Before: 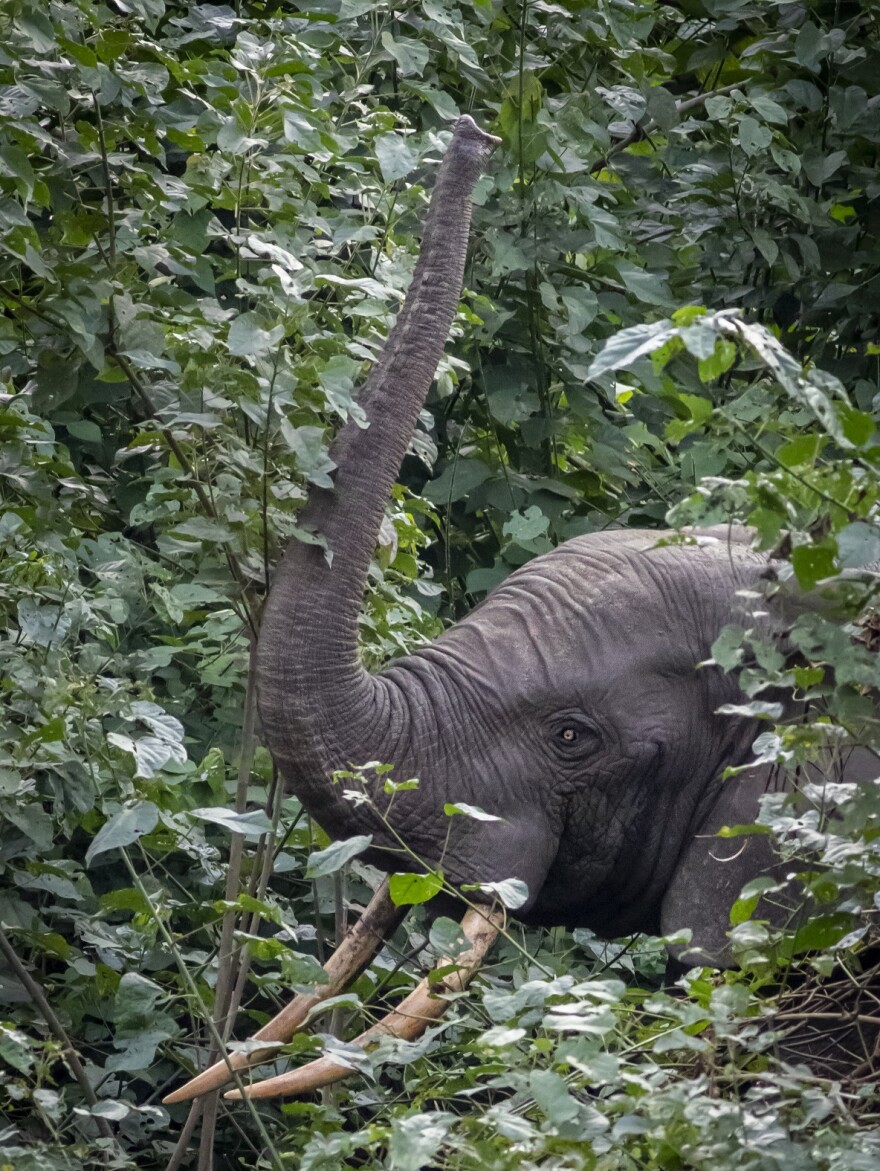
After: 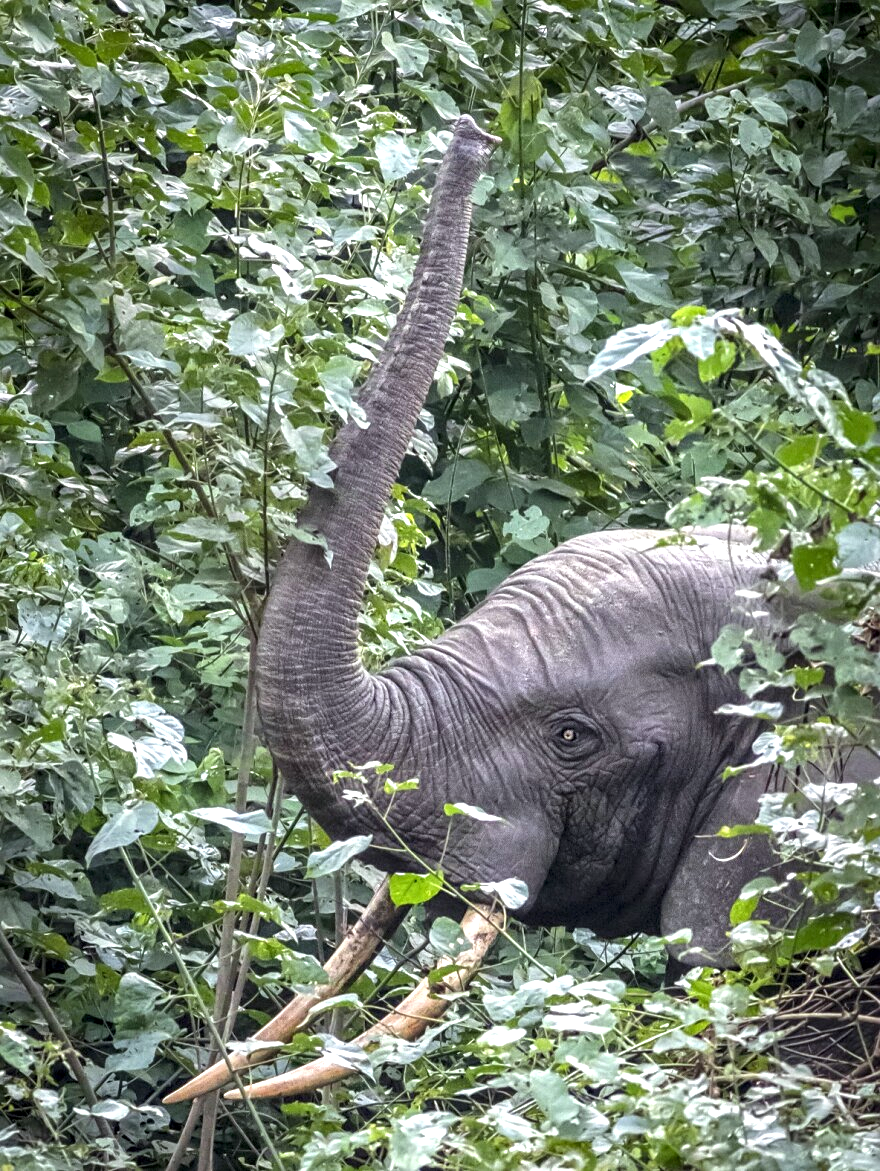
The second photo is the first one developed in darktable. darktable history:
local contrast: on, module defaults
exposure: black level correction 0, exposure 1 EV, compensate exposure bias true, compensate highlight preservation false
shadows and highlights: shadows 12, white point adjustment 1.2, soften with gaussian
white balance: red 0.982, blue 1.018
sharpen: amount 0.2
